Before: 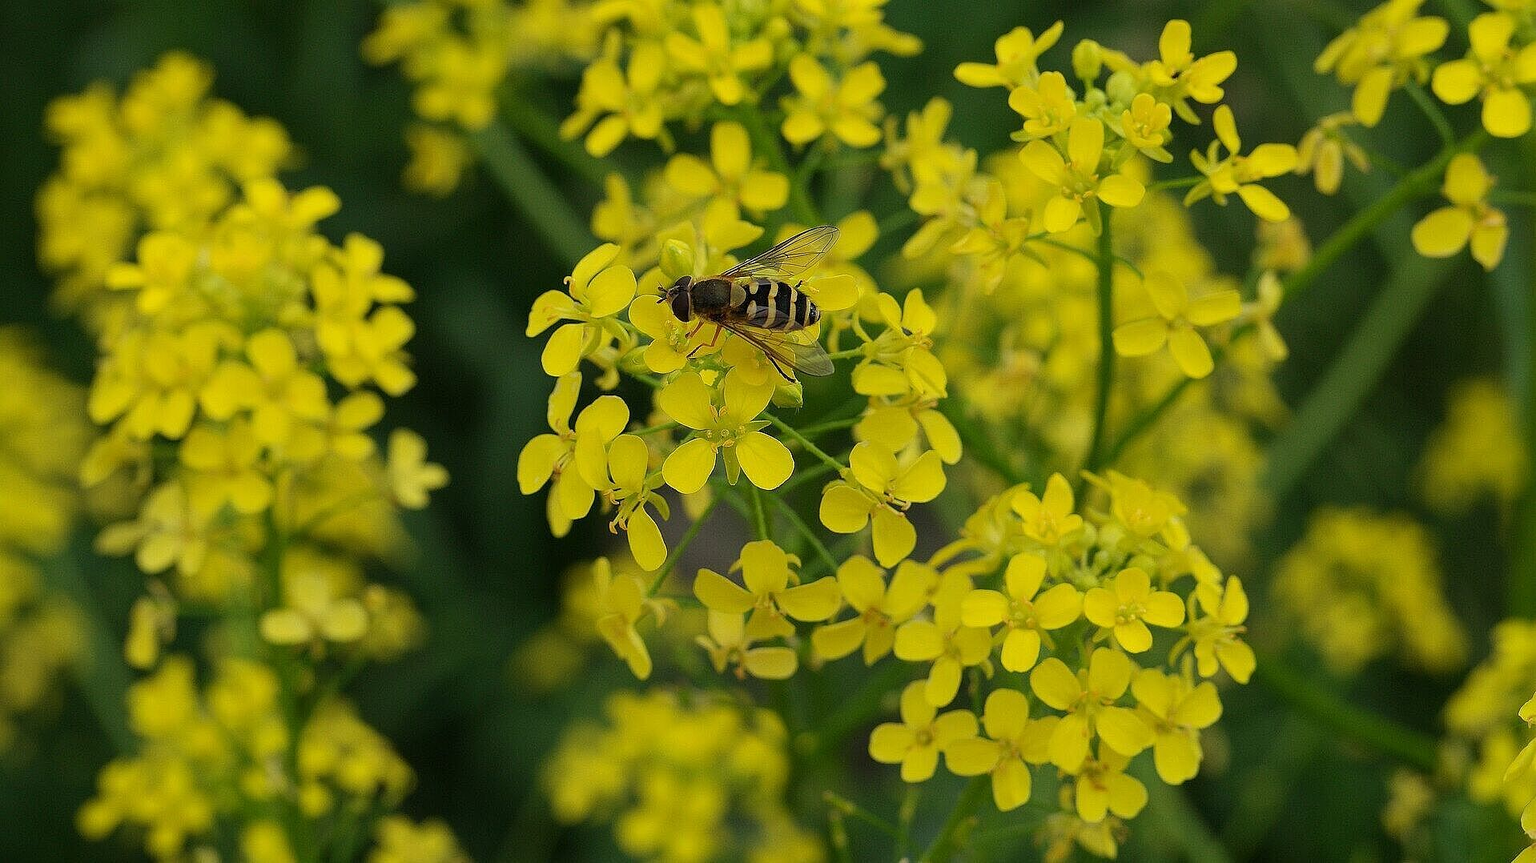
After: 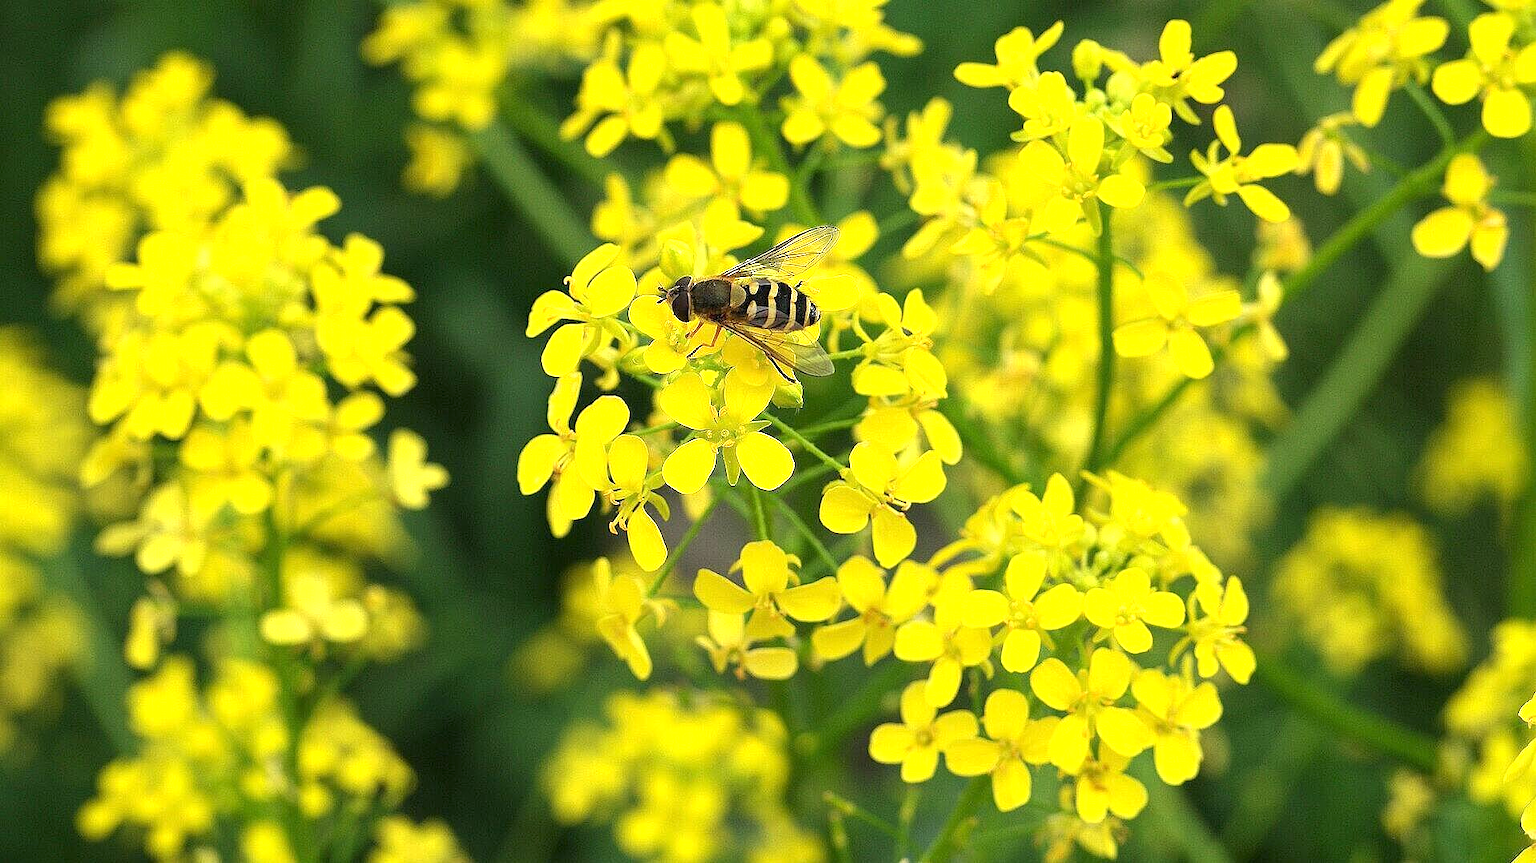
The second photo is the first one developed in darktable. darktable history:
exposure: exposure 1.201 EV, compensate highlight preservation false
